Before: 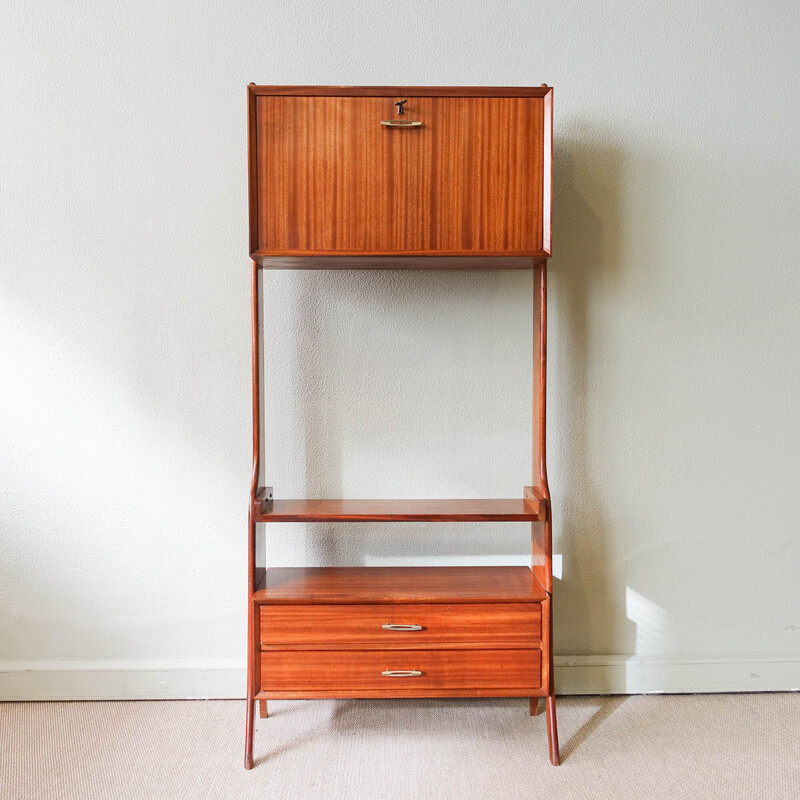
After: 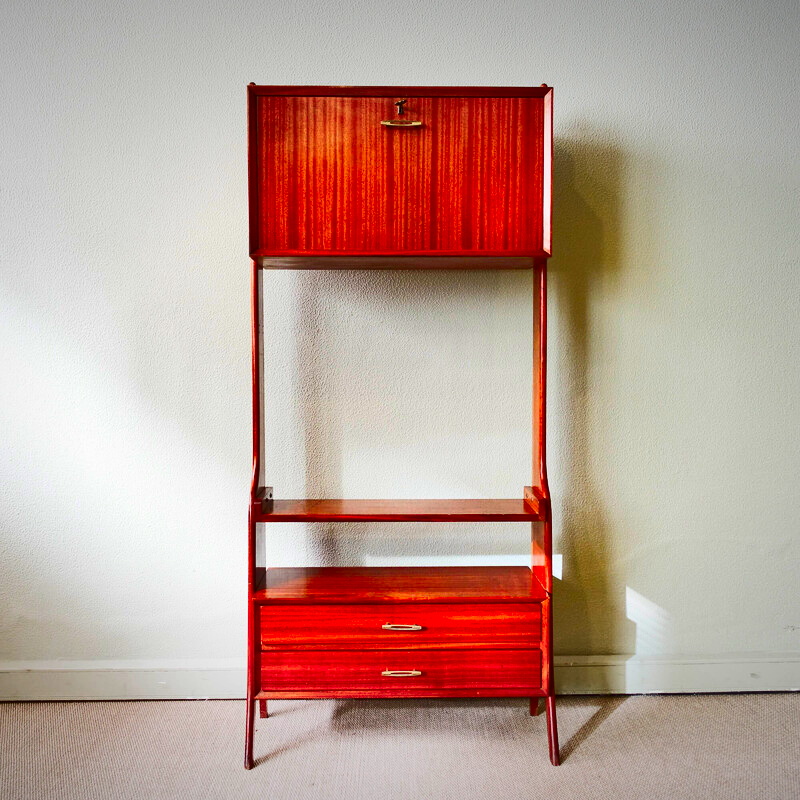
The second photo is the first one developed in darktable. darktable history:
vignetting: fall-off radius 100.9%, width/height ratio 1.335
shadows and highlights: radius 106.24, shadows 23.67, highlights -57.33, low approximation 0.01, soften with gaussian
contrast brightness saturation: contrast 0.262, brightness 0.025, saturation 0.879
